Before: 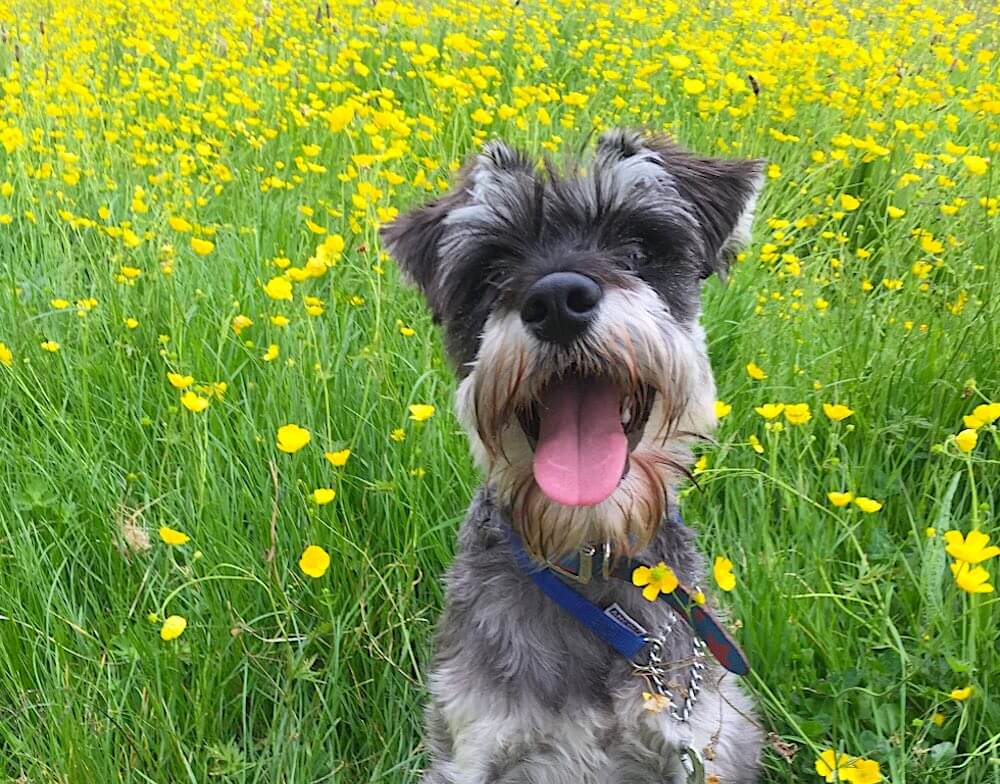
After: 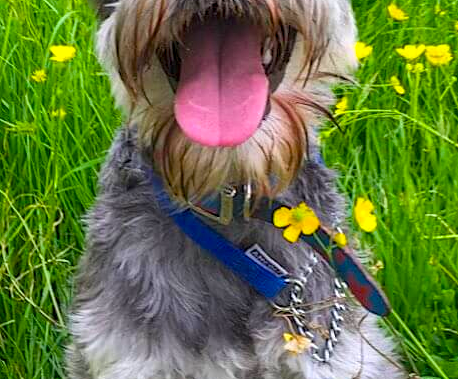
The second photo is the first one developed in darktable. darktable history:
color balance rgb: linear chroma grading › global chroma 15%, perceptual saturation grading › global saturation 30%
local contrast: on, module defaults
crop: left 35.976%, top 45.819%, right 18.162%, bottom 5.807%
shadows and highlights: shadows 20.91, highlights -82.73, soften with gaussian
